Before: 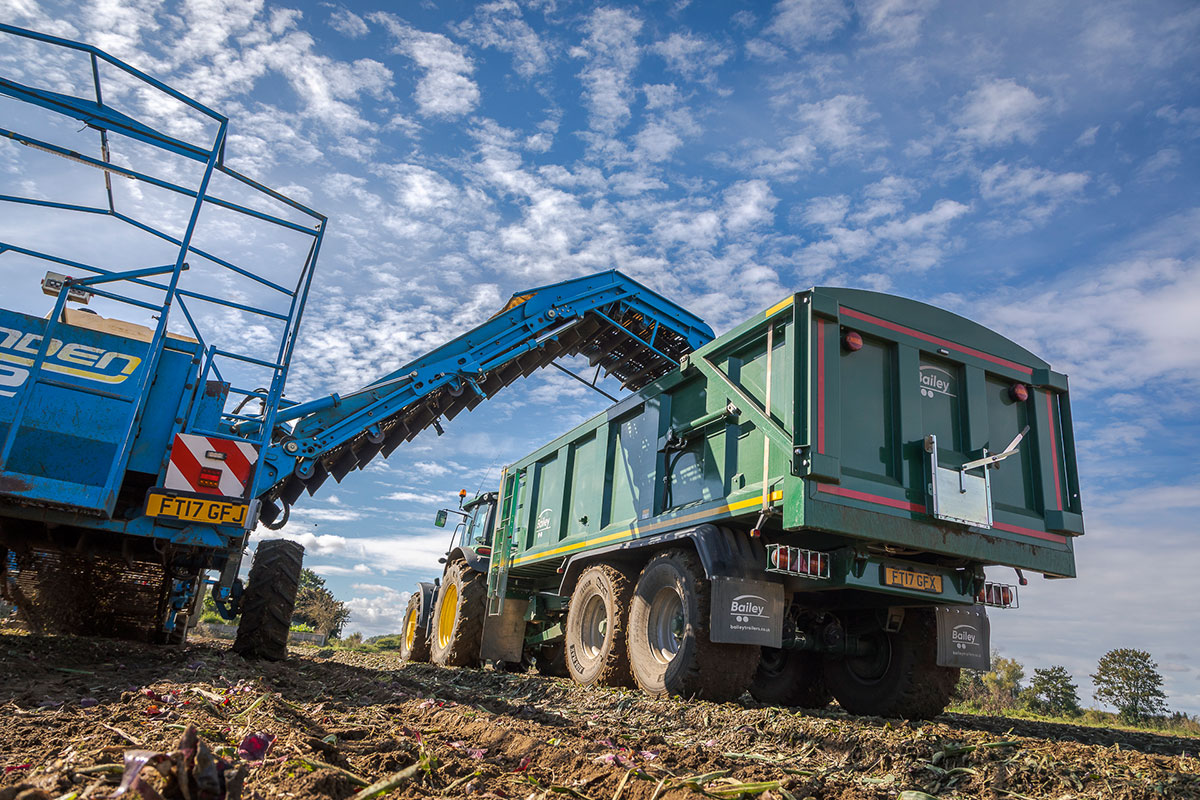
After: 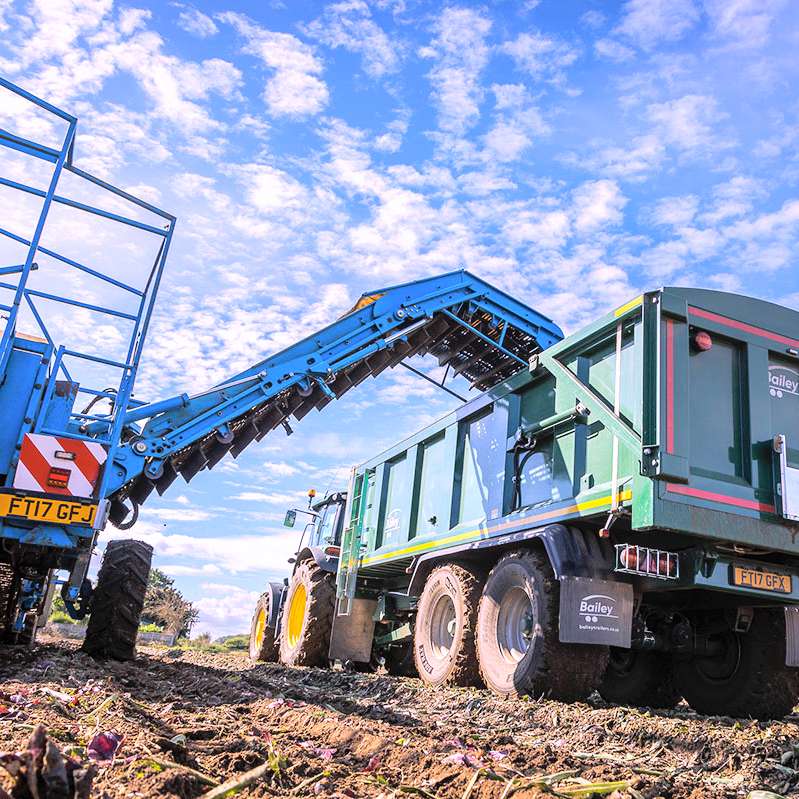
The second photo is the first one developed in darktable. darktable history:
crop and rotate: left 12.648%, right 20.685%
tone equalizer: -8 EV -0.55 EV
white balance: red 1.042, blue 1.17
tone curve: curves: ch0 [(0, 0) (0.003, 0.001) (0.011, 0.005) (0.025, 0.01) (0.044, 0.019) (0.069, 0.029) (0.1, 0.042) (0.136, 0.078) (0.177, 0.129) (0.224, 0.182) (0.277, 0.246) (0.335, 0.318) (0.399, 0.396) (0.468, 0.481) (0.543, 0.573) (0.623, 0.672) (0.709, 0.777) (0.801, 0.881) (0.898, 0.975) (1, 1)], preserve colors none
global tonemap: drago (0.7, 100)
